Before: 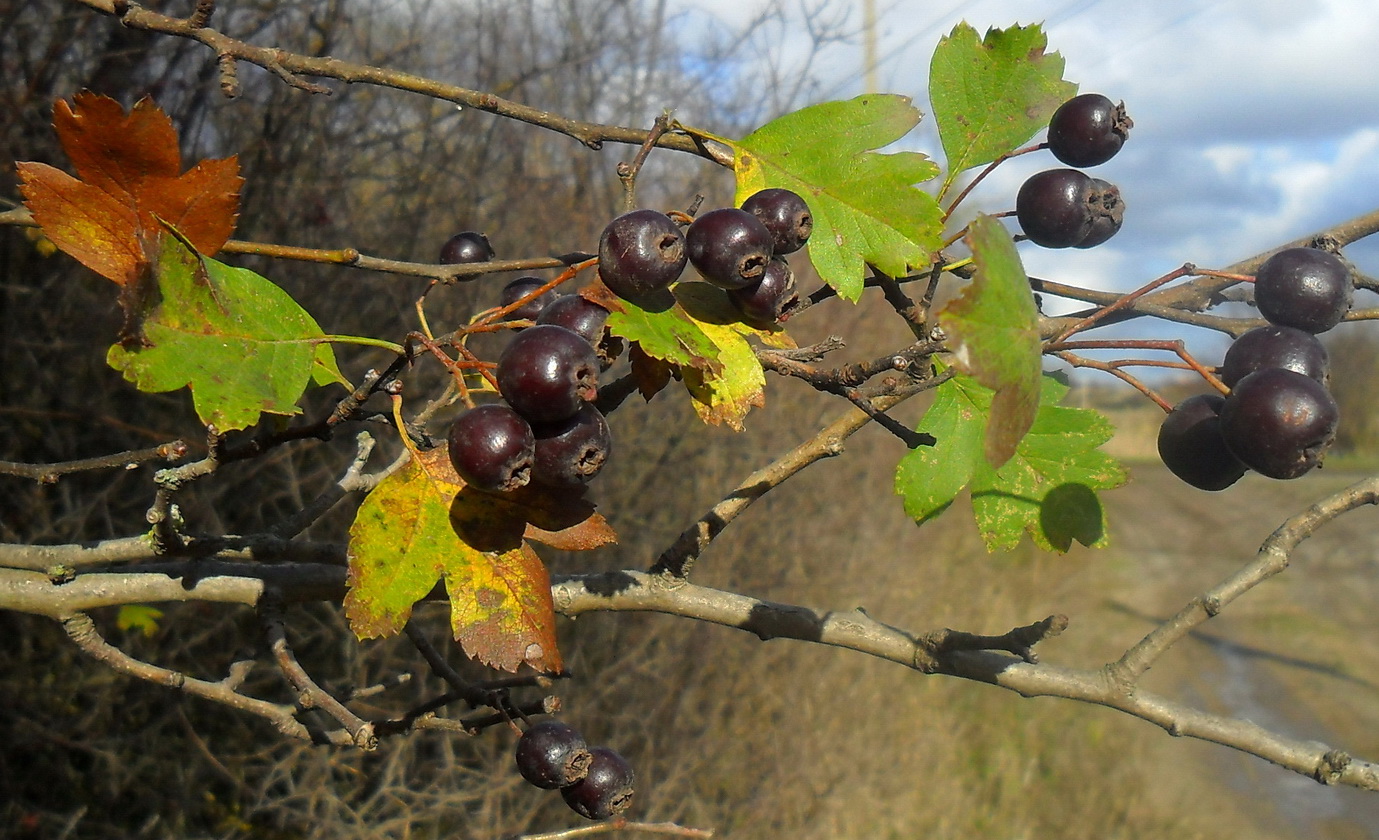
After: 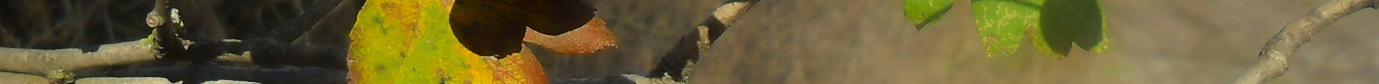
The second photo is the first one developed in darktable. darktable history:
contrast equalizer: octaves 7, y [[0.6 ×6], [0.55 ×6], [0 ×6], [0 ×6], [0 ×6]], mix -1
crop and rotate: top 59.084%, bottom 30.916%
